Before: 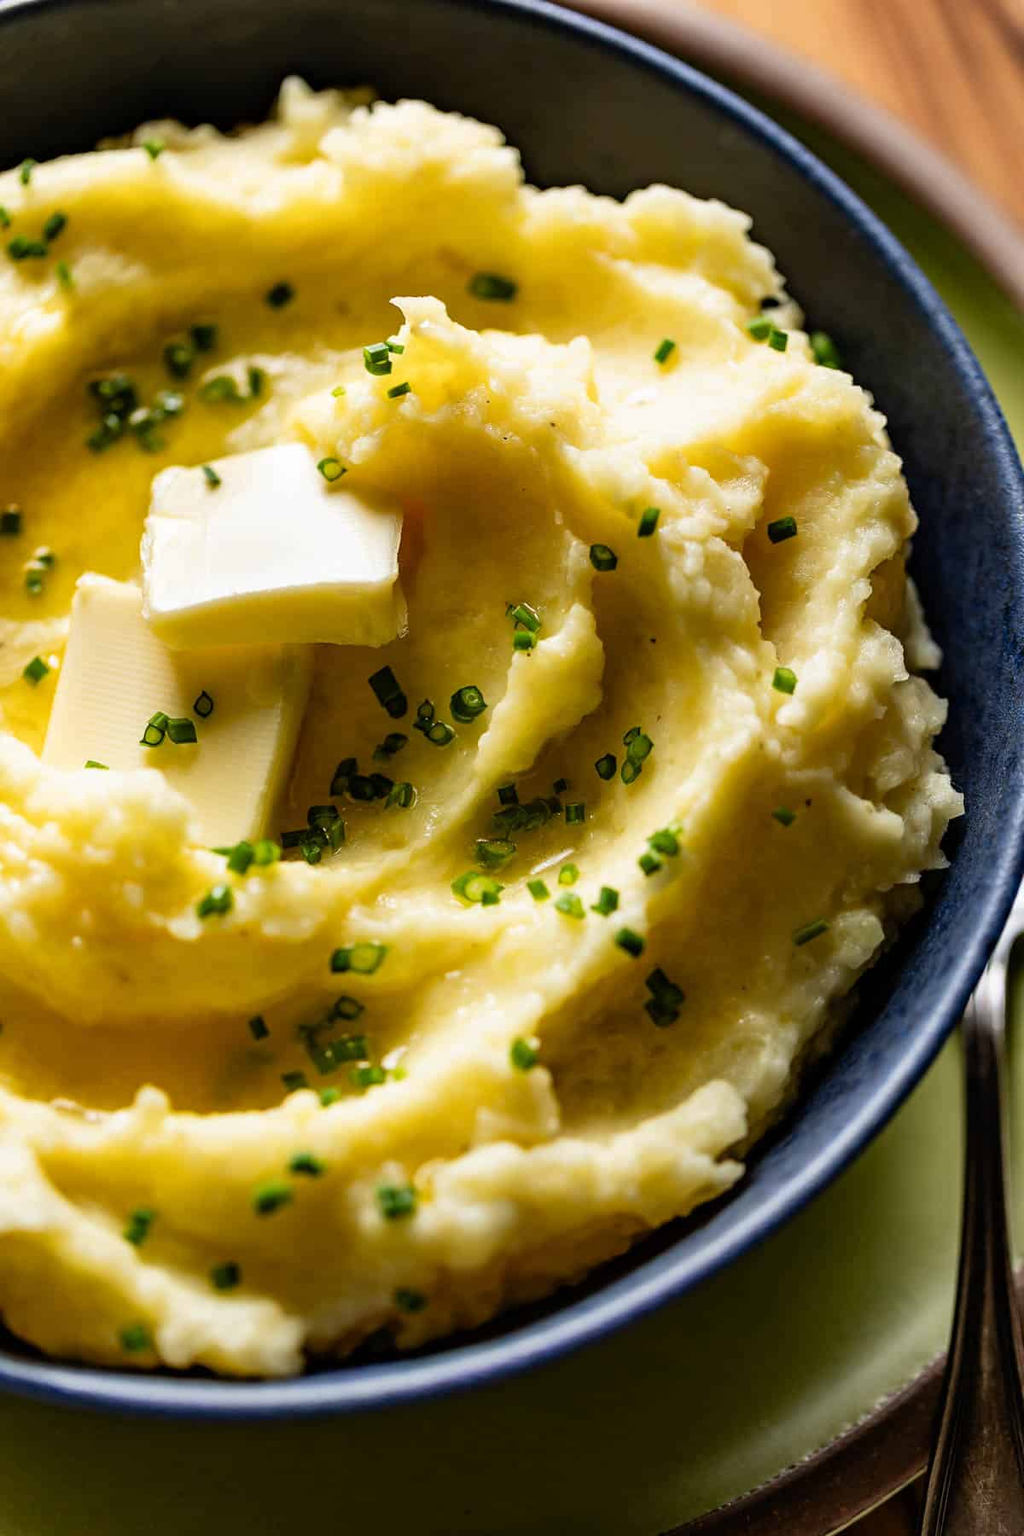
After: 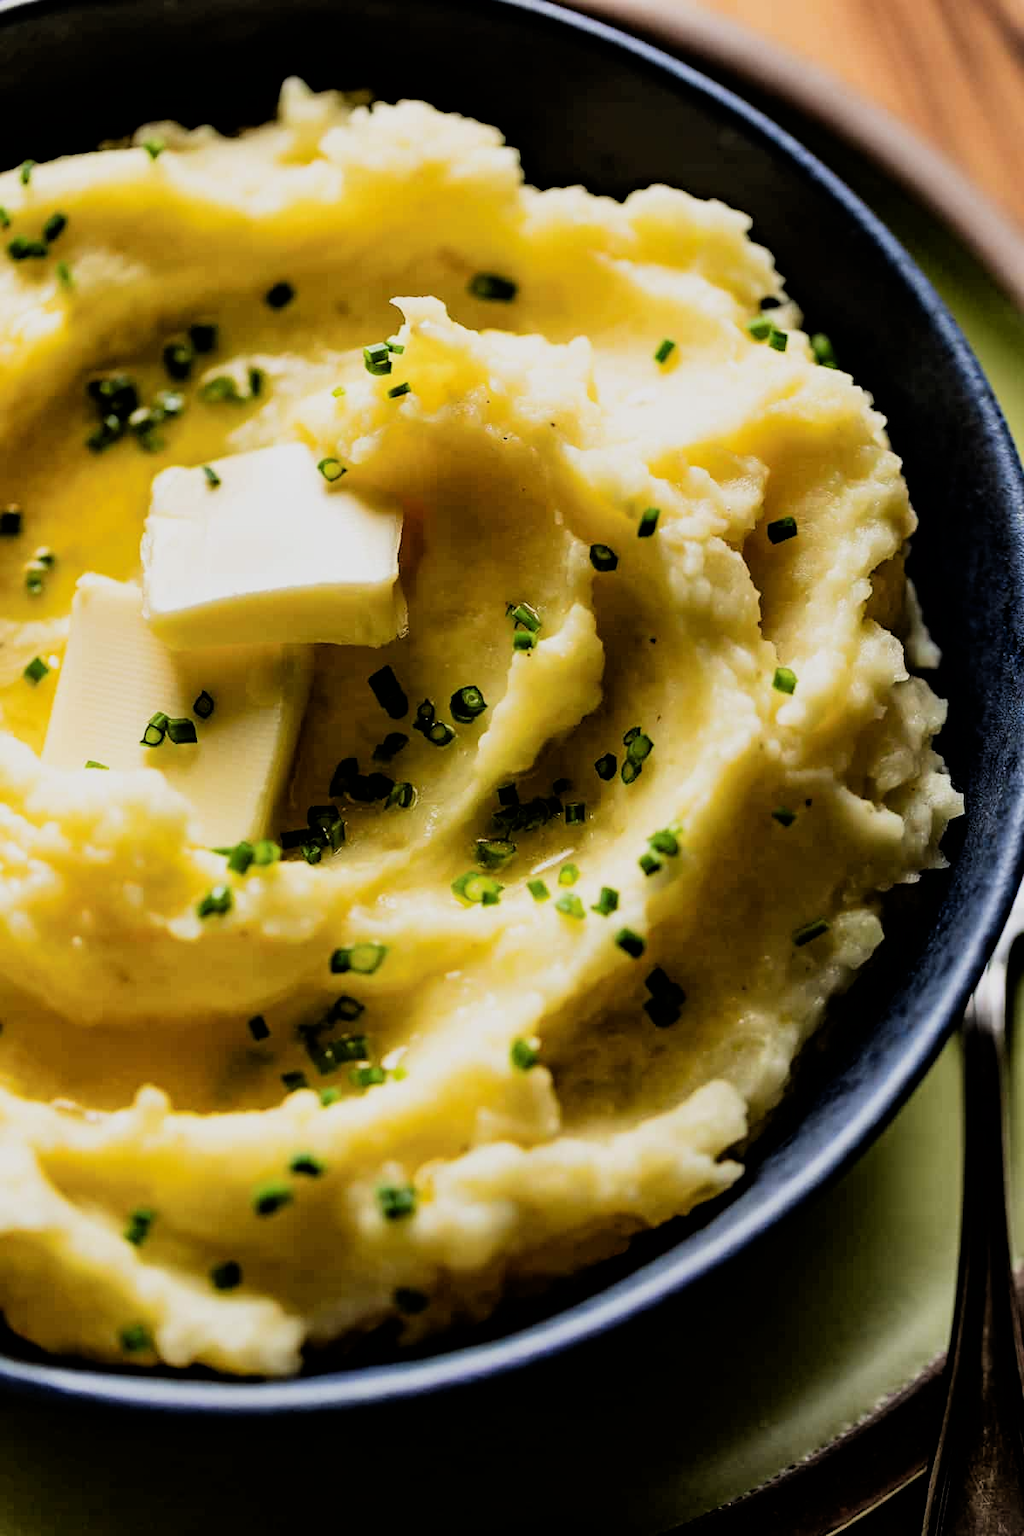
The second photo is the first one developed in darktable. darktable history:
filmic rgb: black relative exposure -5.05 EV, white relative exposure 3.97 EV, hardness 2.9, contrast 1.301, highlights saturation mix -30.95%
